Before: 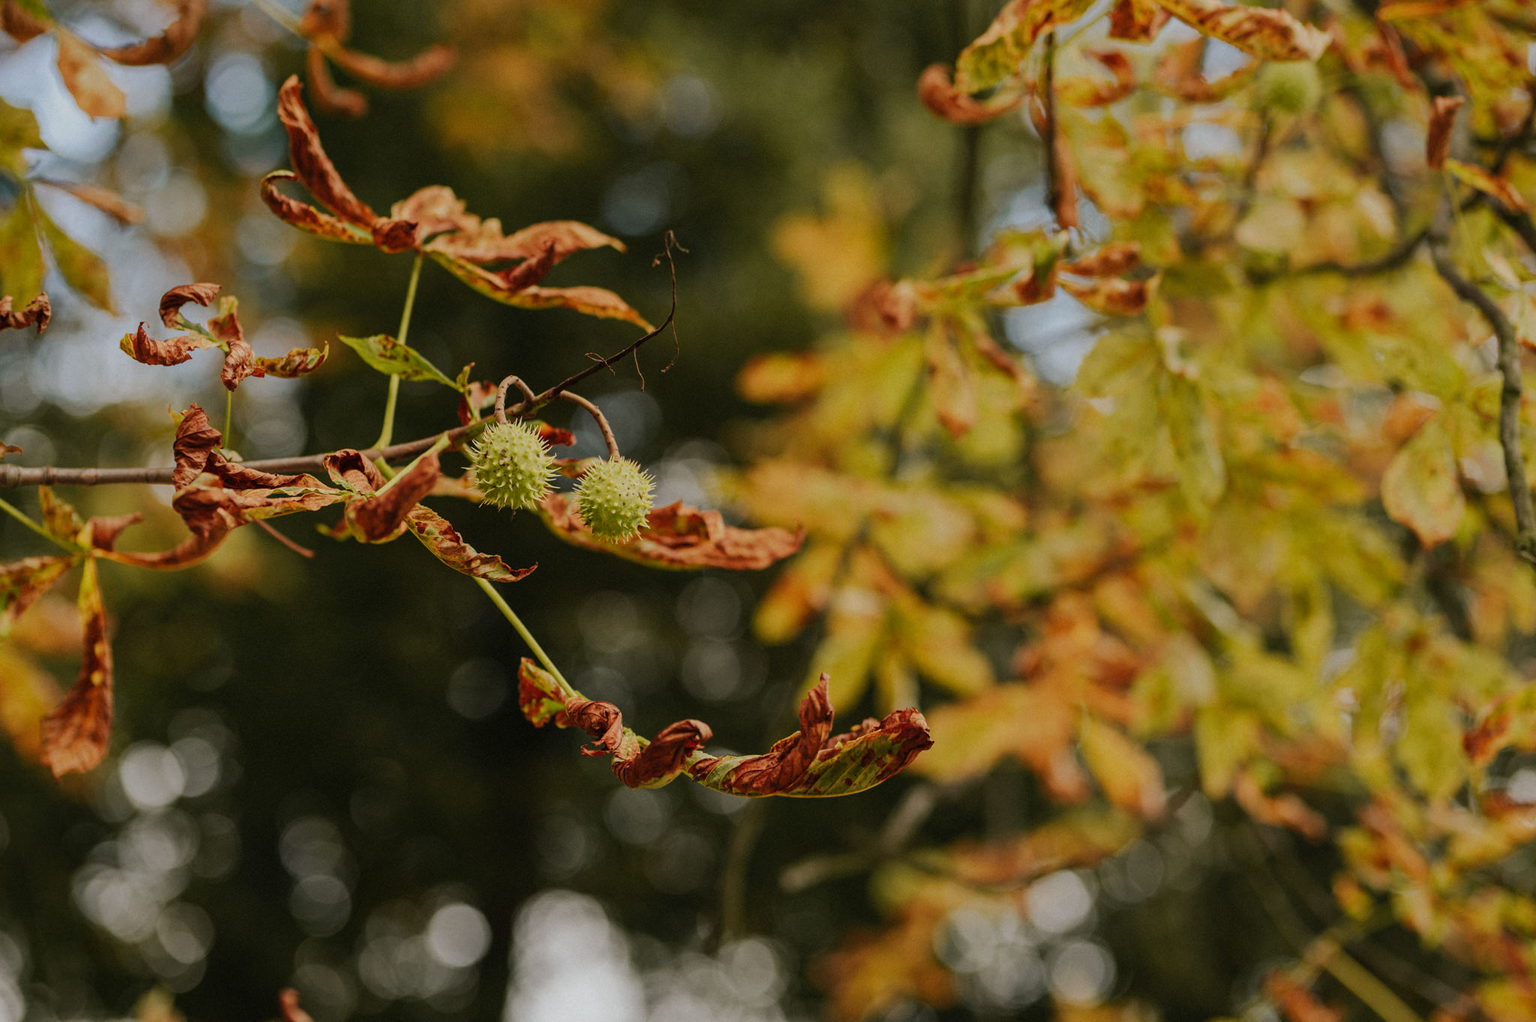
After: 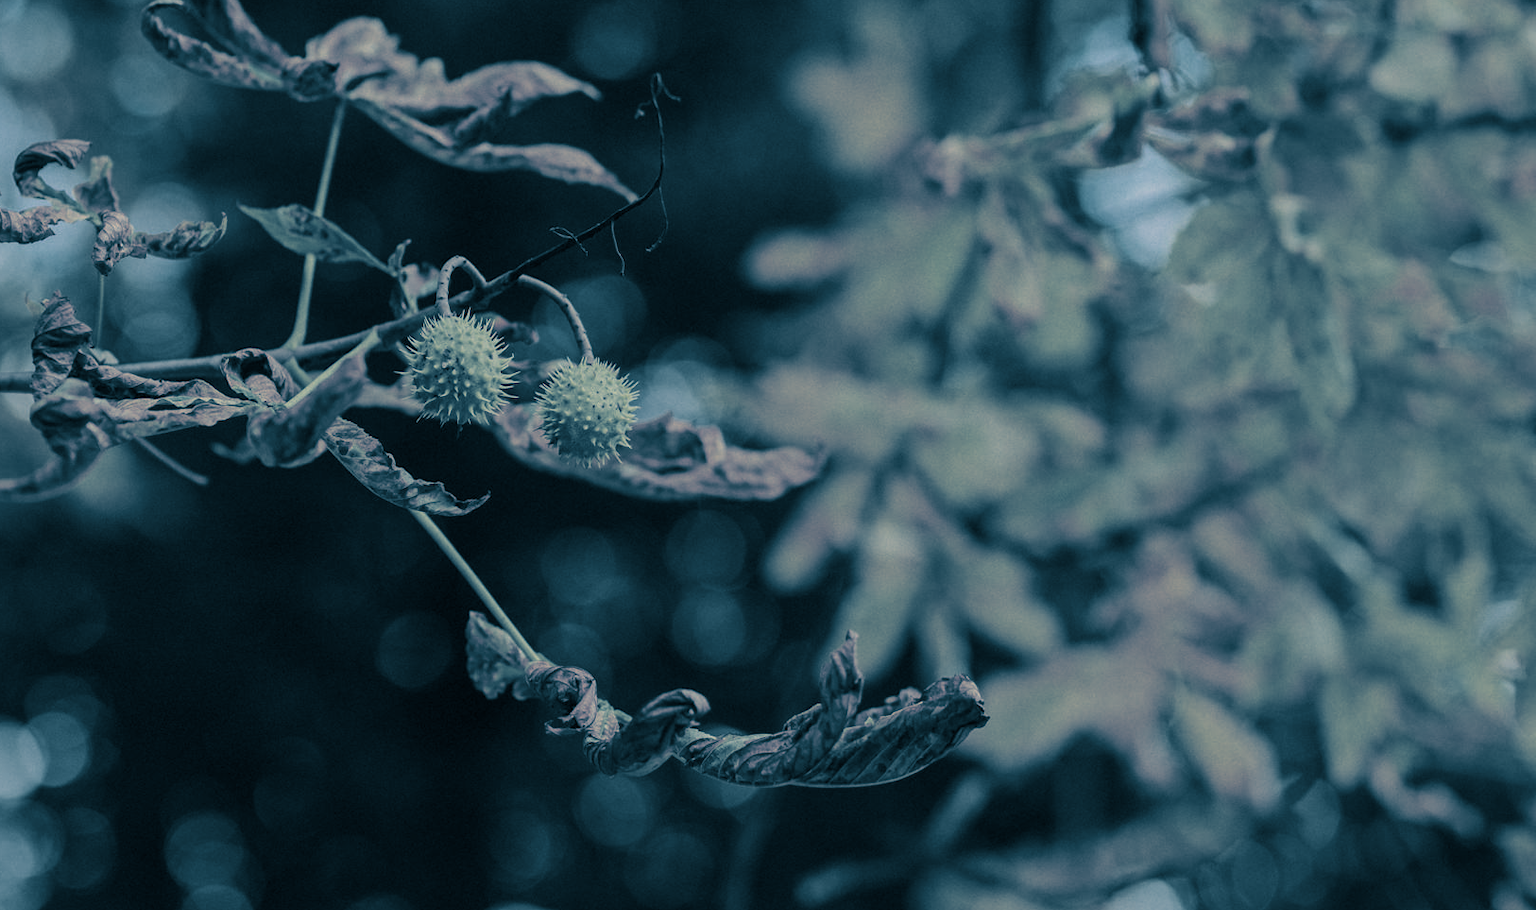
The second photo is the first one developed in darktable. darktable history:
crop: left 9.712%, top 16.928%, right 10.845%, bottom 12.332%
split-toning: shadows › hue 212.4°, balance -70
